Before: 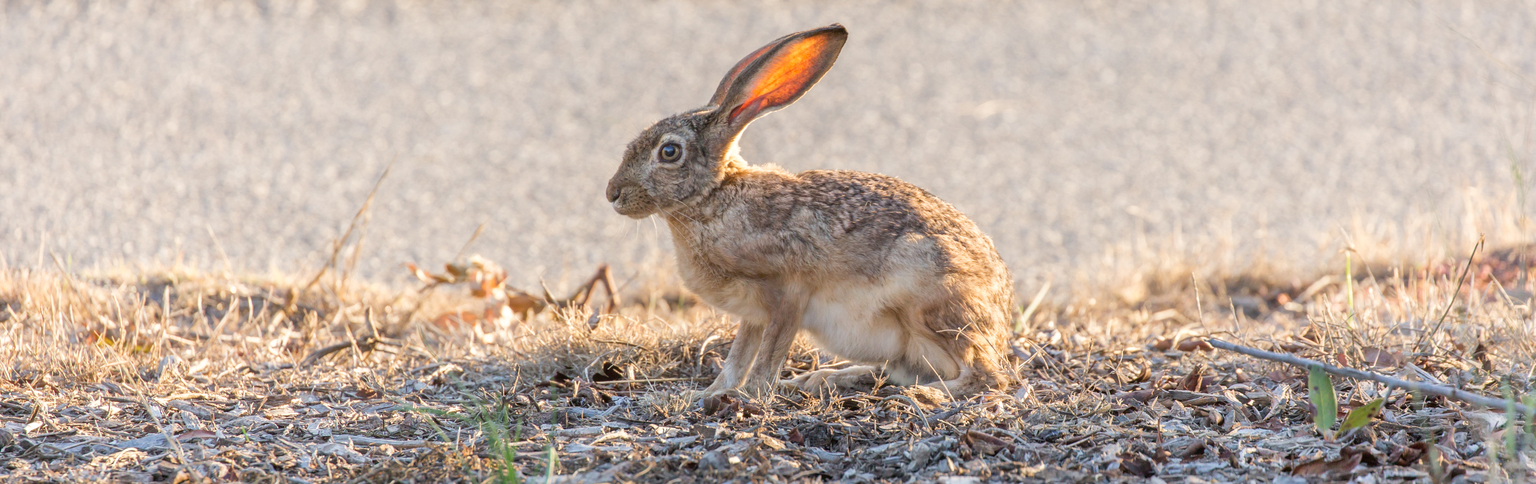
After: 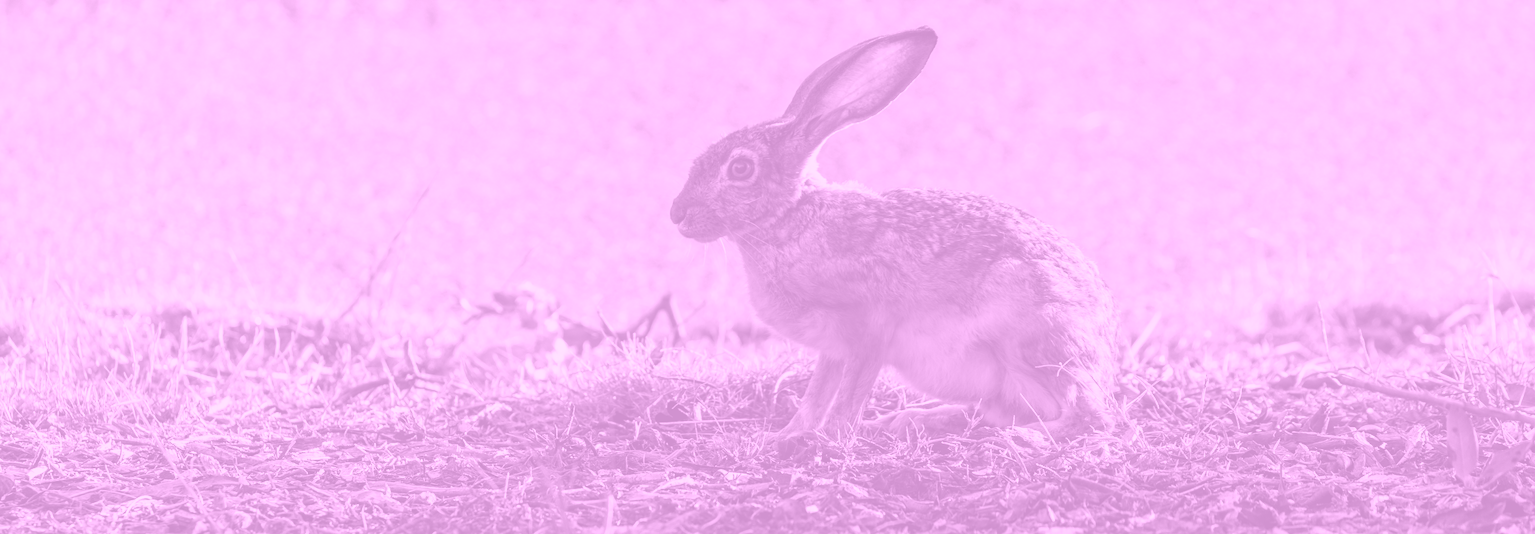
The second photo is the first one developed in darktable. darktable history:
crop: right 9.509%, bottom 0.031%
color correction: highlights a* -4.28, highlights b* 6.53
haze removal: compatibility mode true, adaptive false
exposure: exposure -0.153 EV, compensate highlight preservation false
levels: levels [0, 0.478, 1]
contrast brightness saturation: contrast 0.09, brightness -0.59, saturation 0.17
colorize: hue 331.2°, saturation 75%, source mix 30.28%, lightness 70.52%, version 1
